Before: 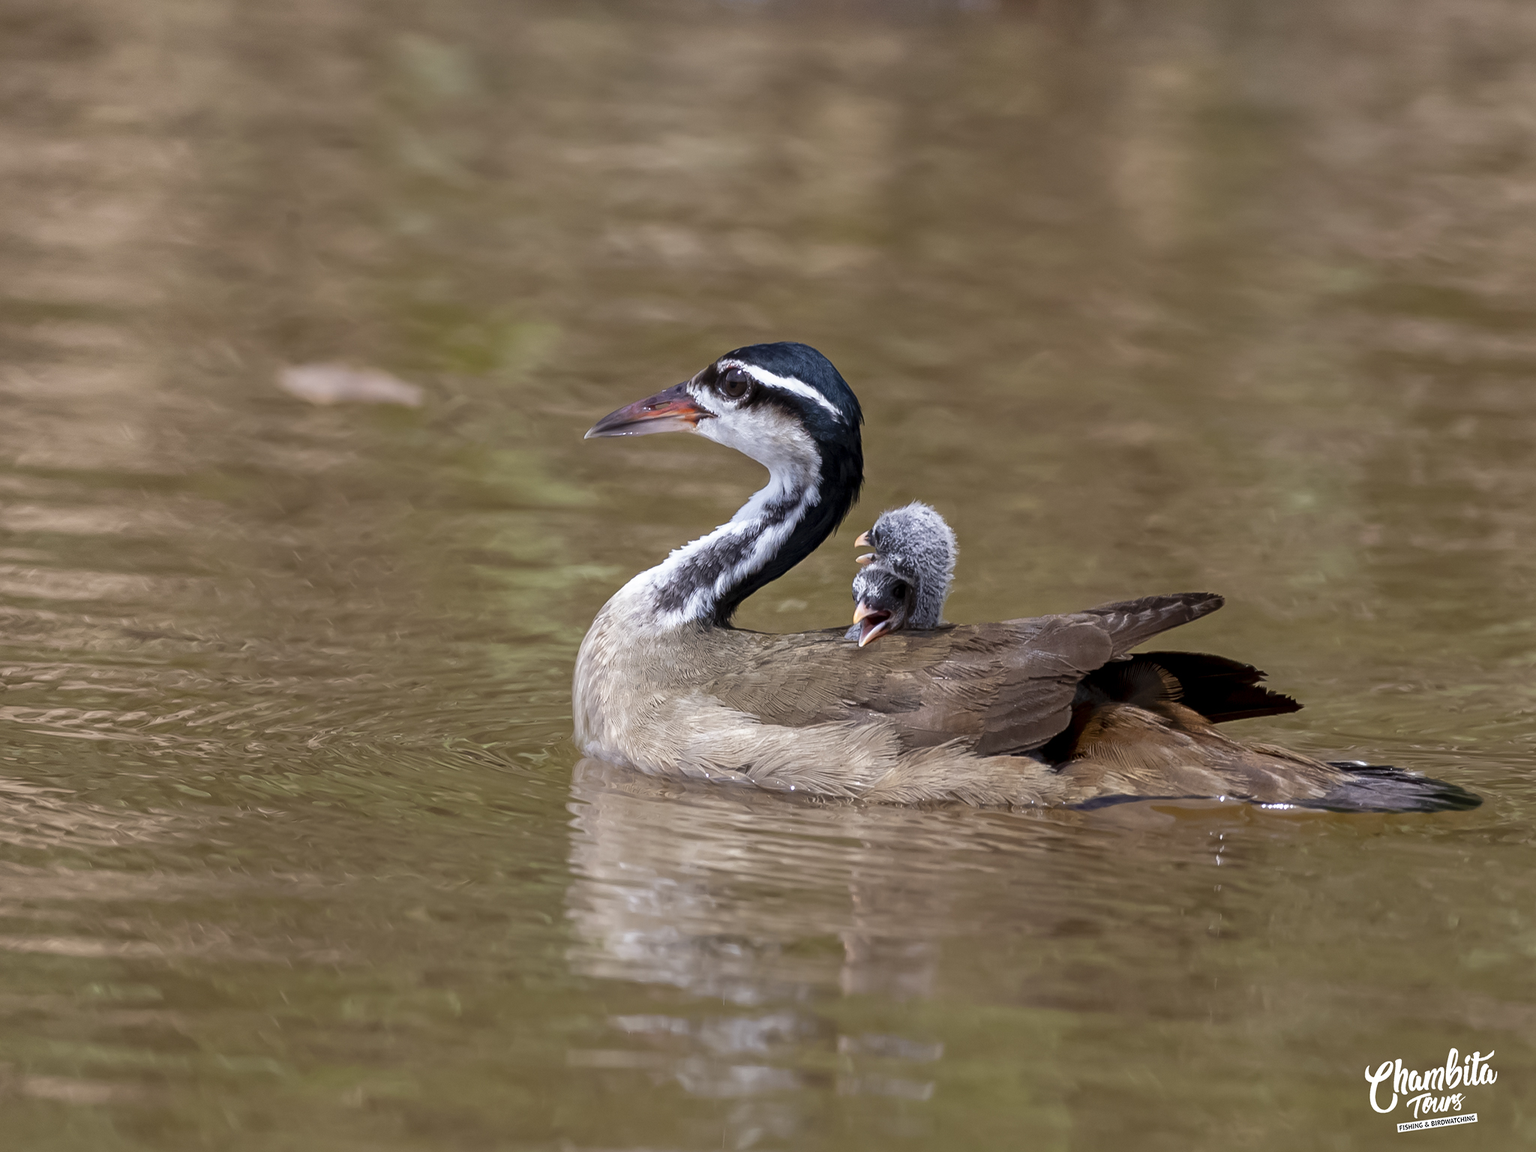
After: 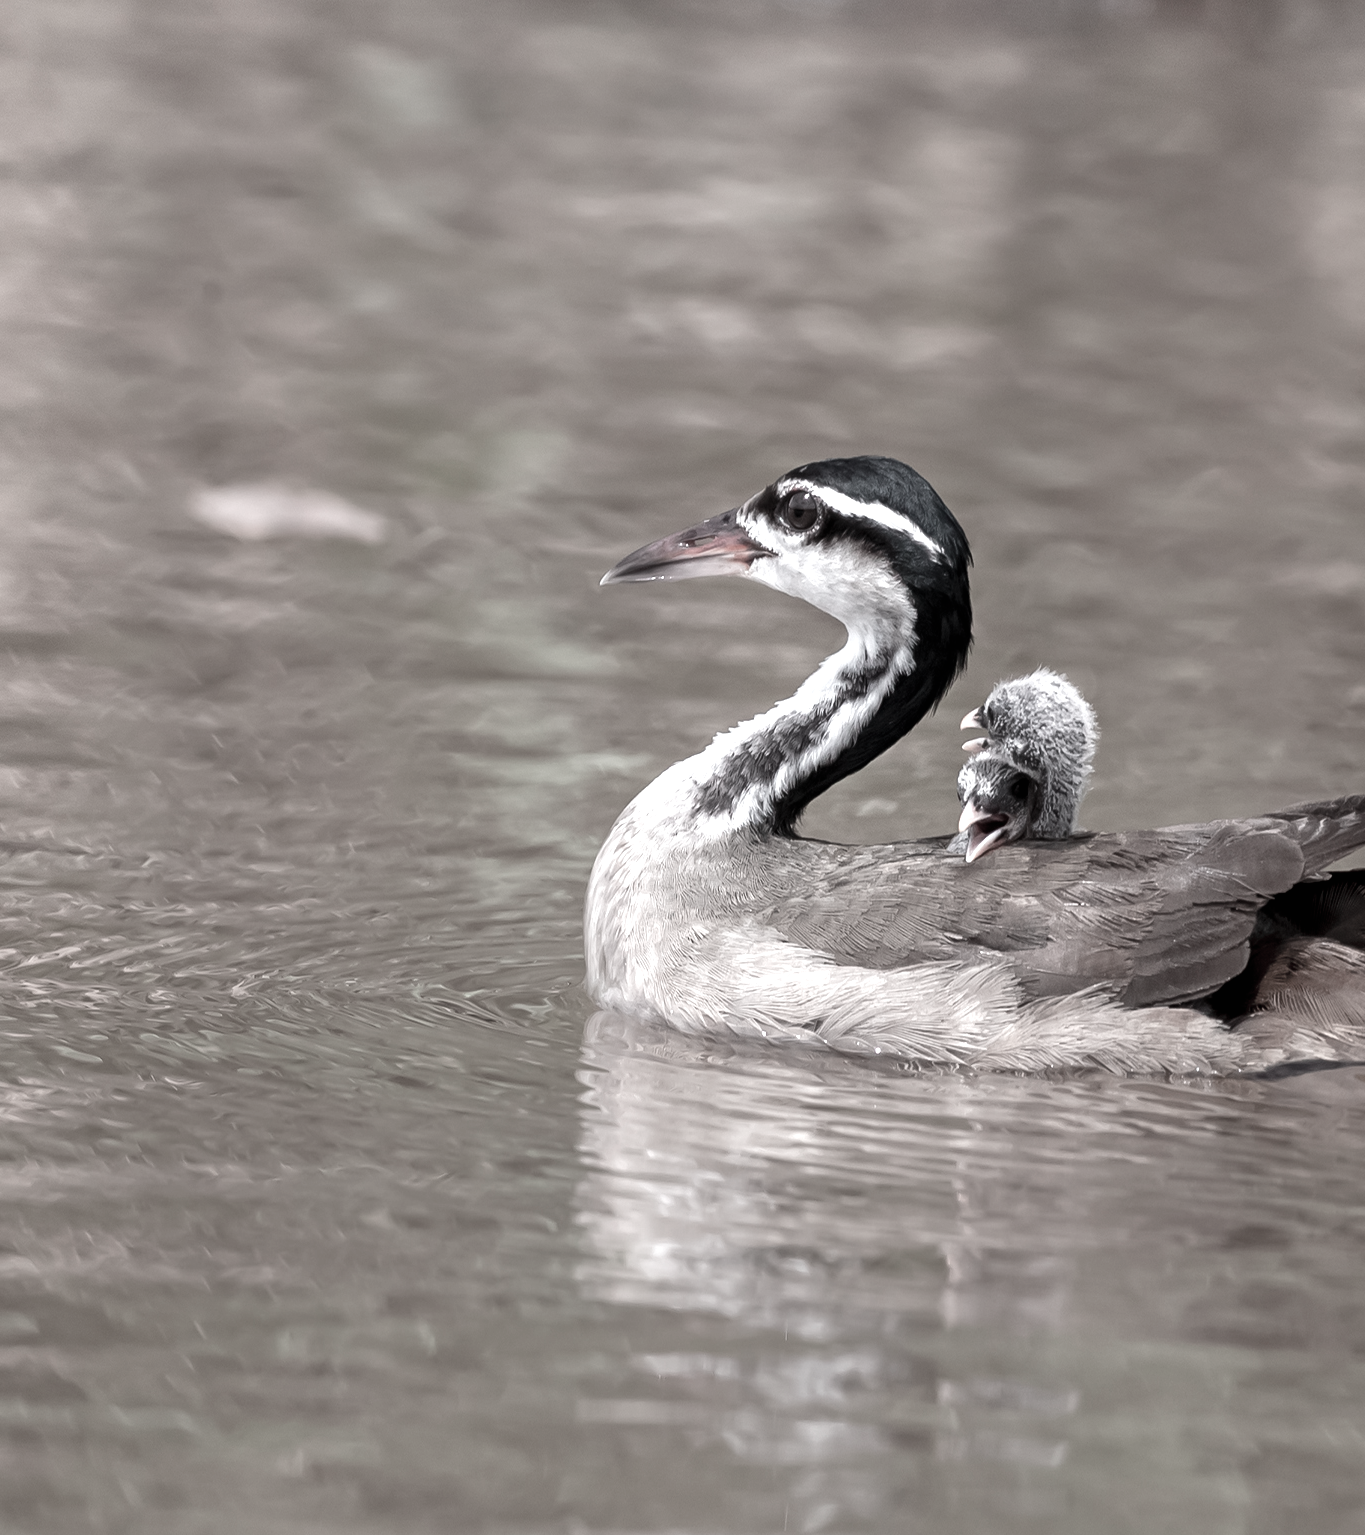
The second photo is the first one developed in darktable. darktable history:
crop and rotate: left 8.786%, right 24.548%
color contrast: green-magenta contrast 0.3, blue-yellow contrast 0.15
color balance rgb: global vibrance -1%, saturation formula JzAzBz (2021)
exposure: black level correction 0, exposure 0.7 EV, compensate exposure bias true, compensate highlight preservation false
